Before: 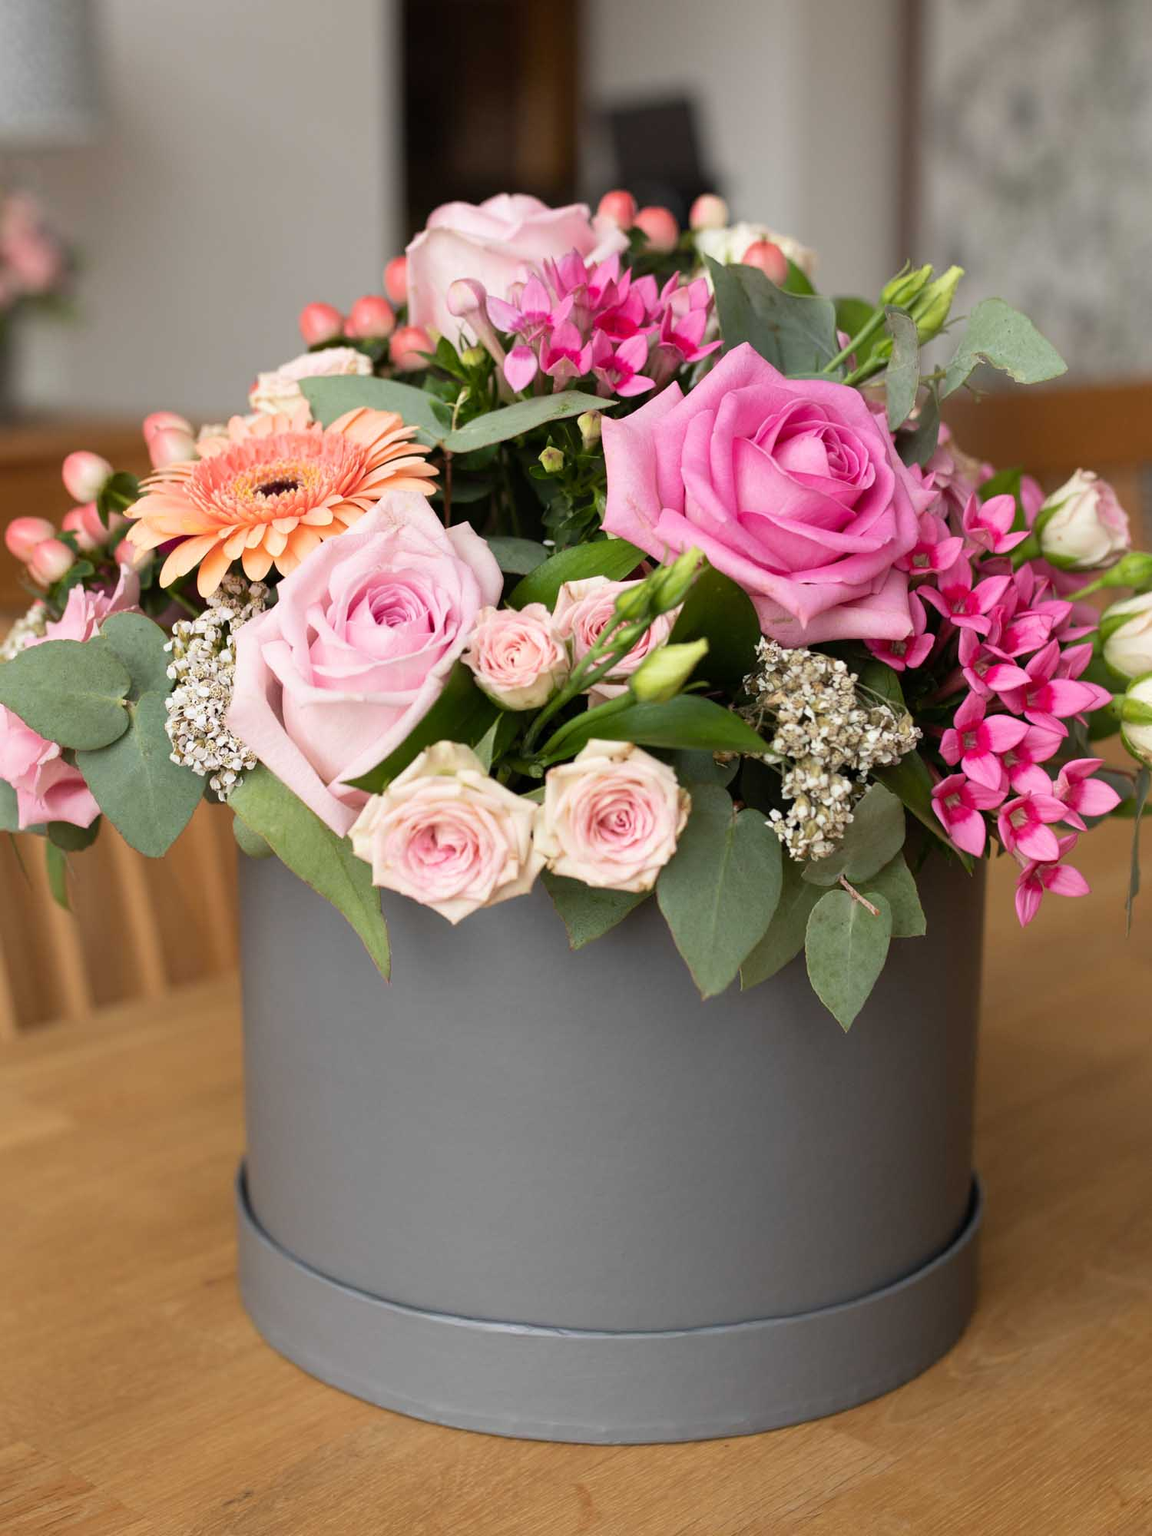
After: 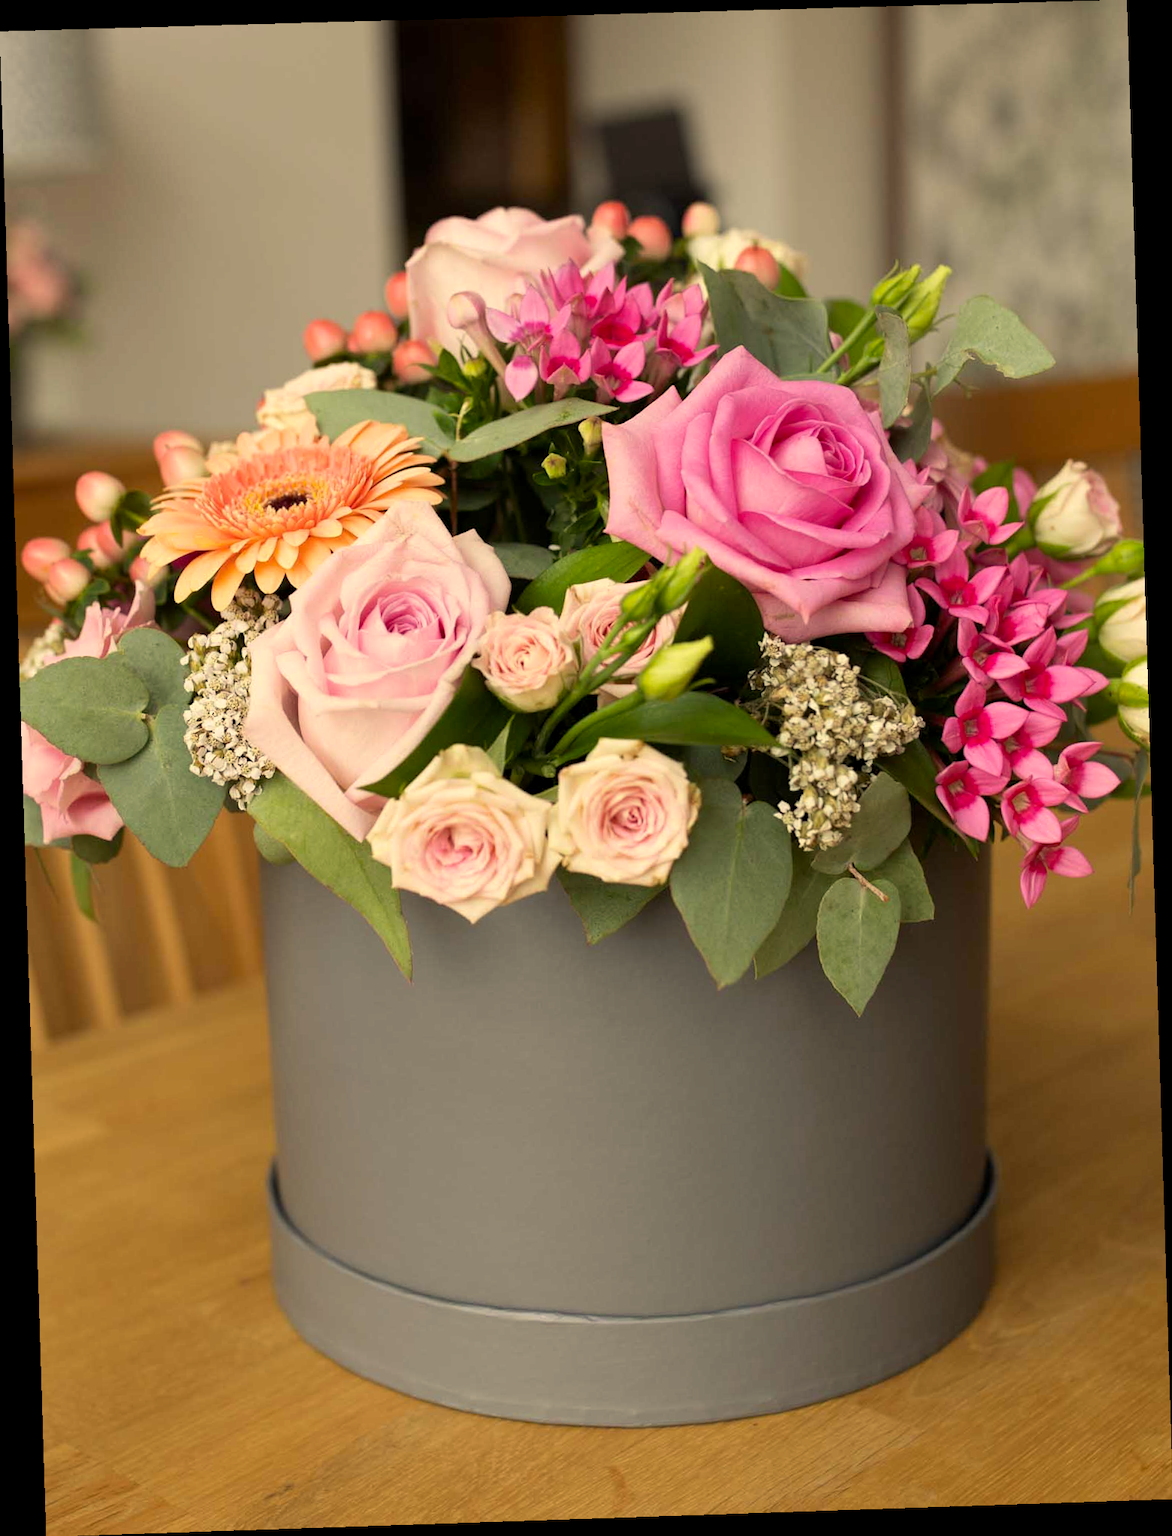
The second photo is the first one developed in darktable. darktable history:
rotate and perspective: rotation -1.77°, lens shift (horizontal) 0.004, automatic cropping off
exposure: black level correction 0.001, compensate highlight preservation false
color correction: highlights a* 2.72, highlights b* 22.8
